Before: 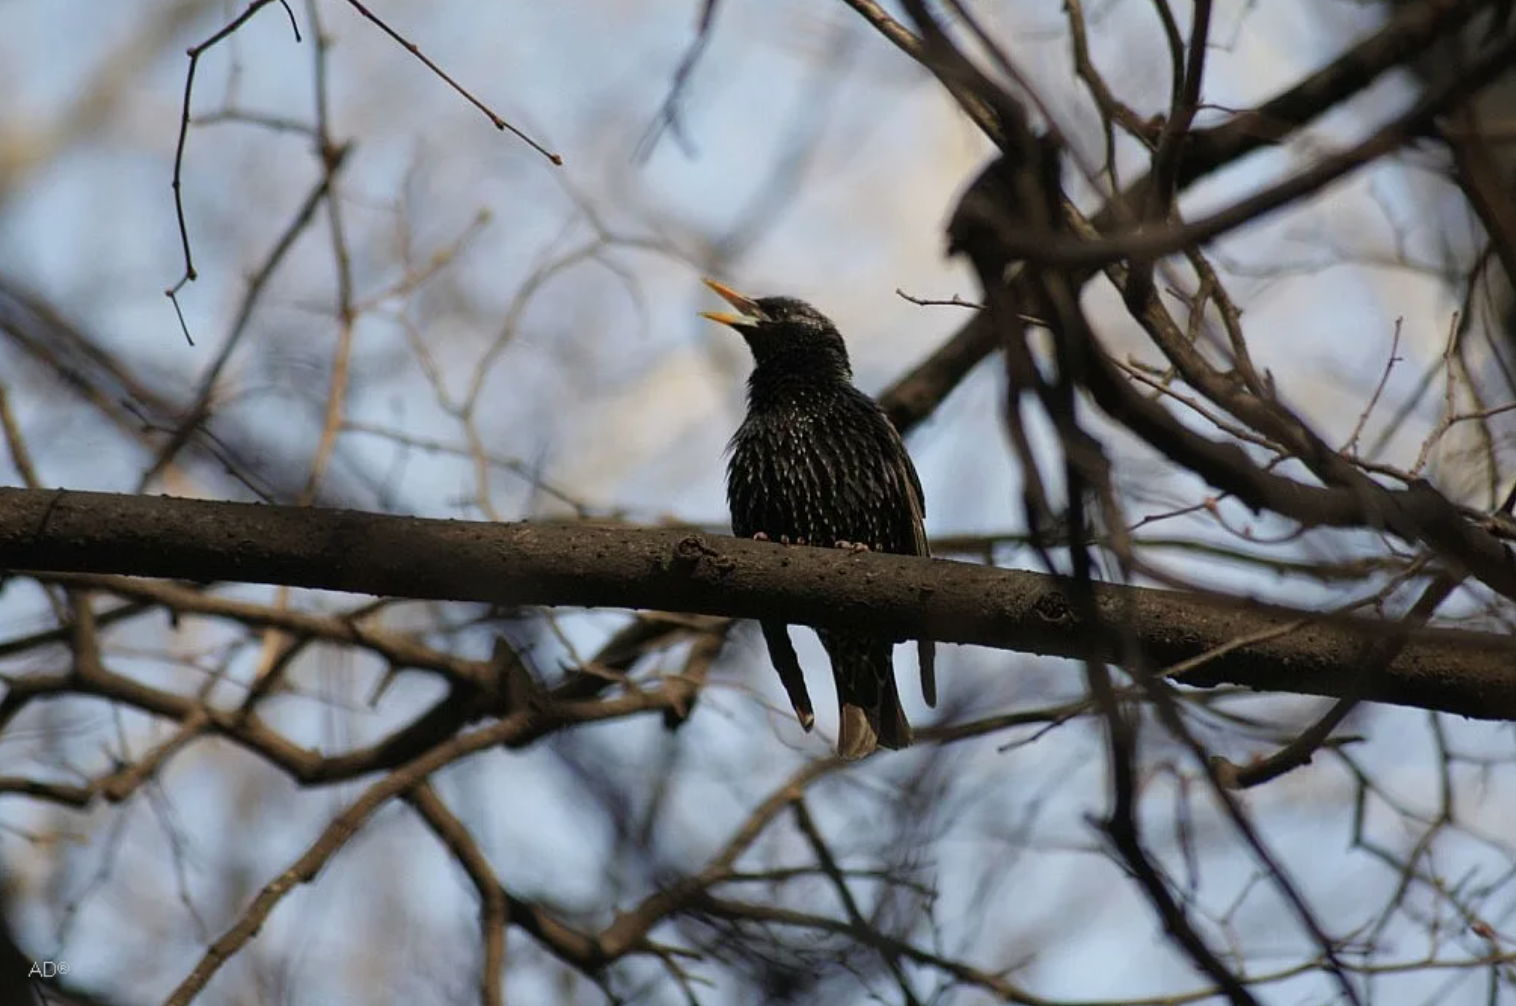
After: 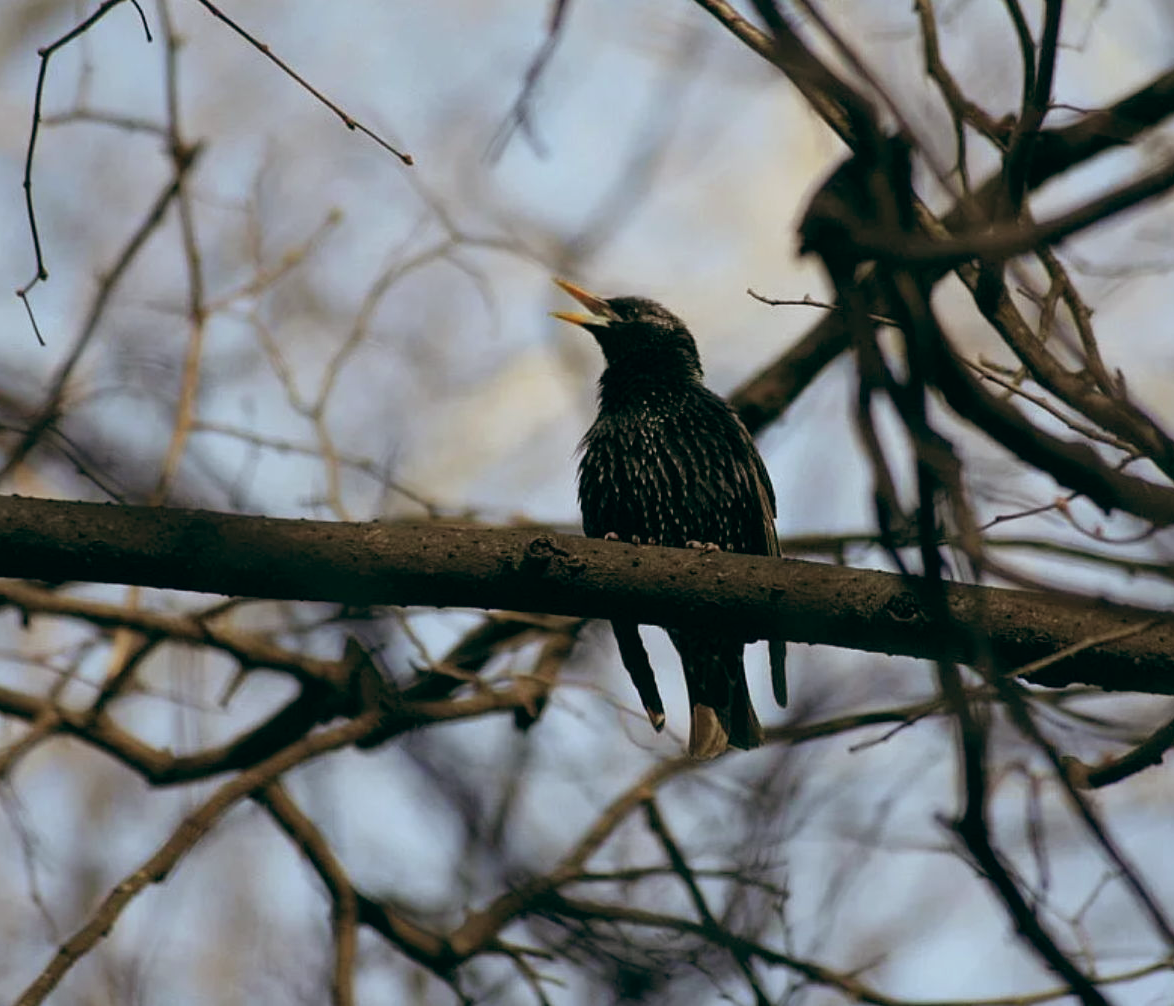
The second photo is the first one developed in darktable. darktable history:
crop: left 9.88%, right 12.664%
contrast brightness saturation: saturation -0.05
color balance rgb: perceptual saturation grading › global saturation 25%, global vibrance 20%
color balance: lift [1, 0.994, 1.002, 1.006], gamma [0.957, 1.081, 1.016, 0.919], gain [0.97, 0.972, 1.01, 1.028], input saturation 91.06%, output saturation 79.8%
